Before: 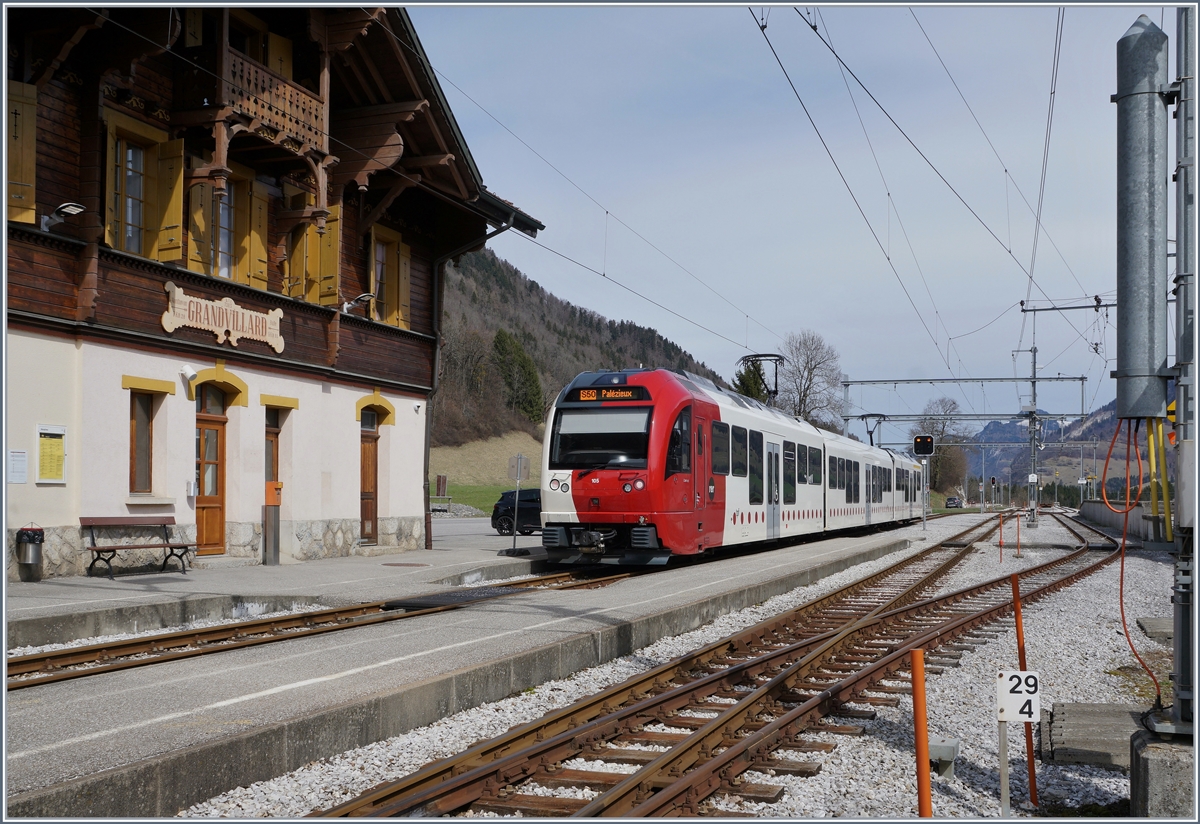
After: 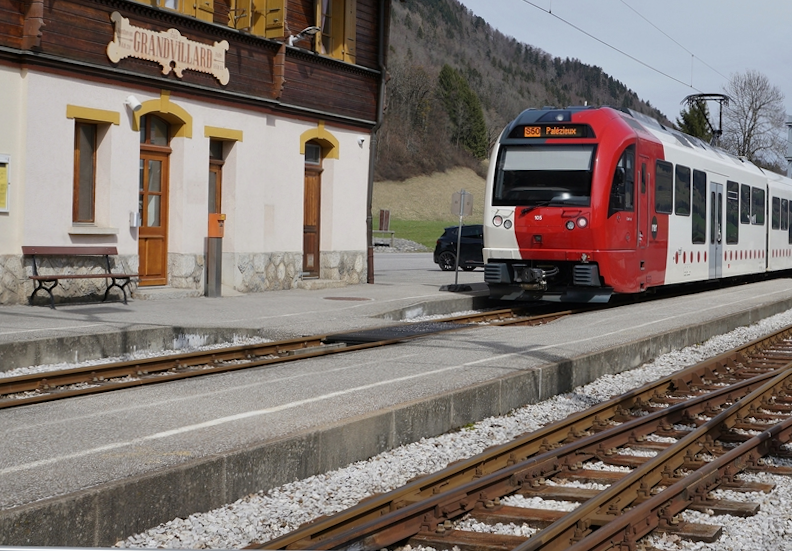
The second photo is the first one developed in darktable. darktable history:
crop and rotate: angle -0.898°, left 3.655%, top 31.558%, right 28.841%
